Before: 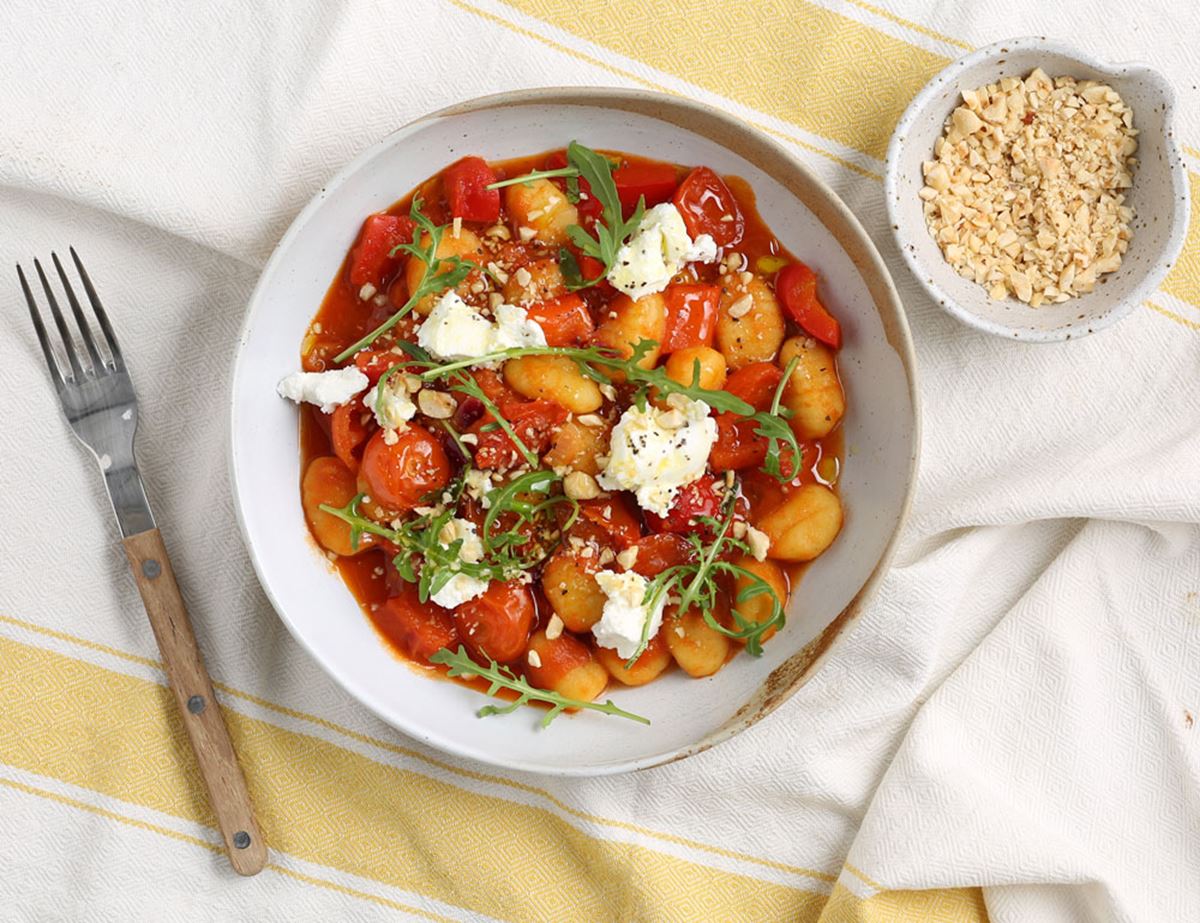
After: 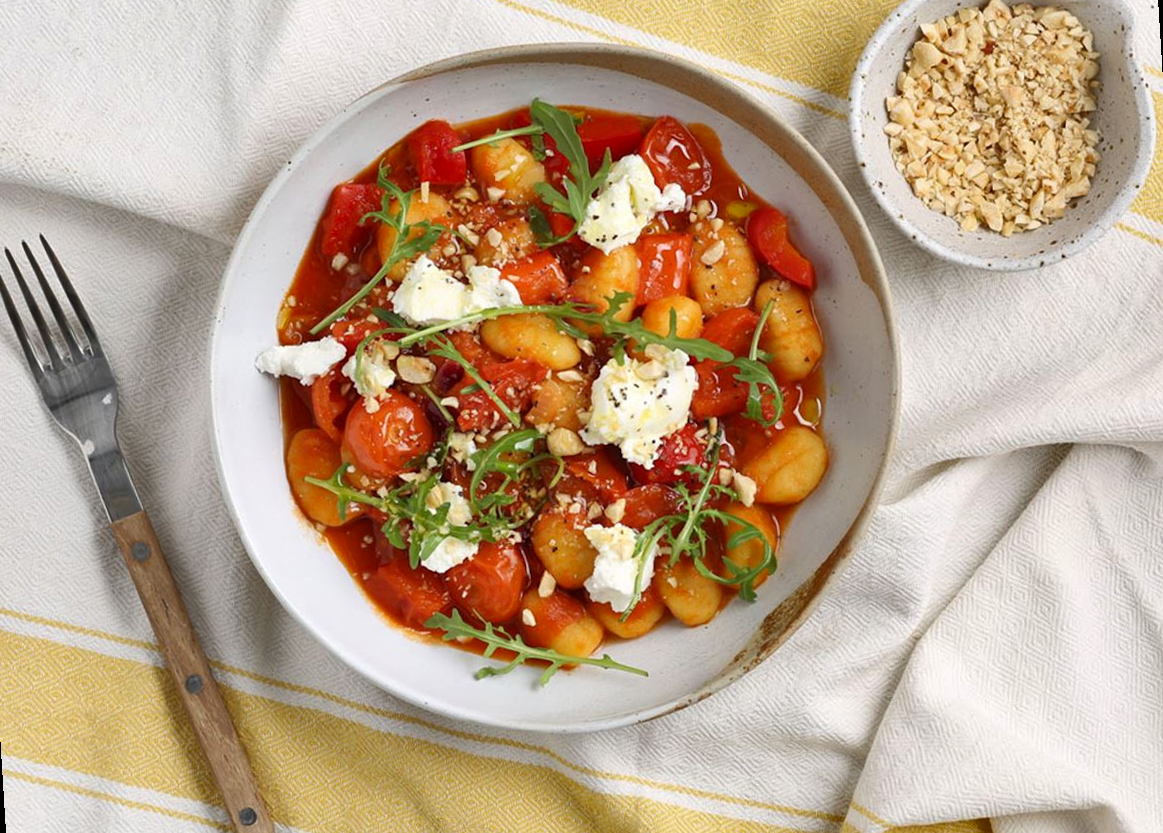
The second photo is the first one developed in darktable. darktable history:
shadows and highlights: shadows 60, soften with gaussian
rotate and perspective: rotation -3.52°, crop left 0.036, crop right 0.964, crop top 0.081, crop bottom 0.919
